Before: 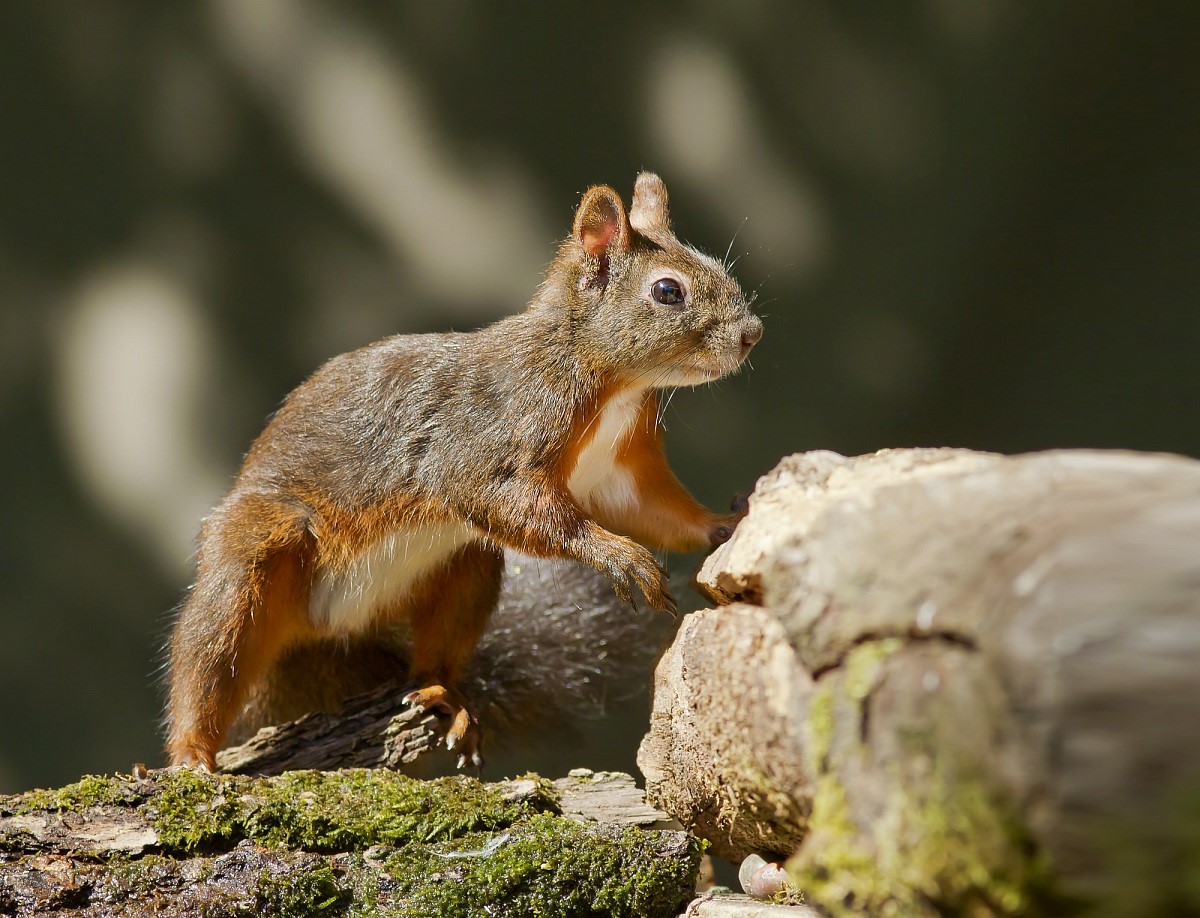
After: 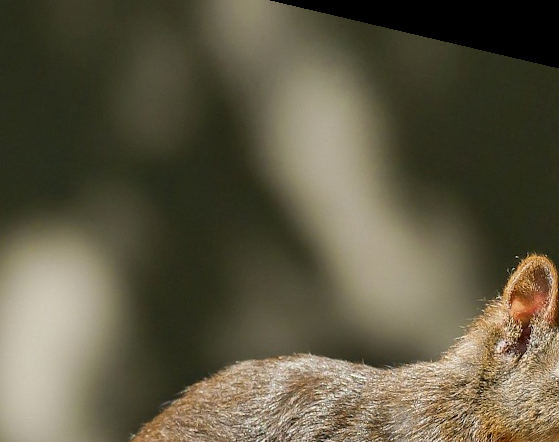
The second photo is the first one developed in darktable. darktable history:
rotate and perspective: rotation 13.27°, automatic cropping off
crop: left 15.452%, top 5.459%, right 43.956%, bottom 56.62%
local contrast: on, module defaults
